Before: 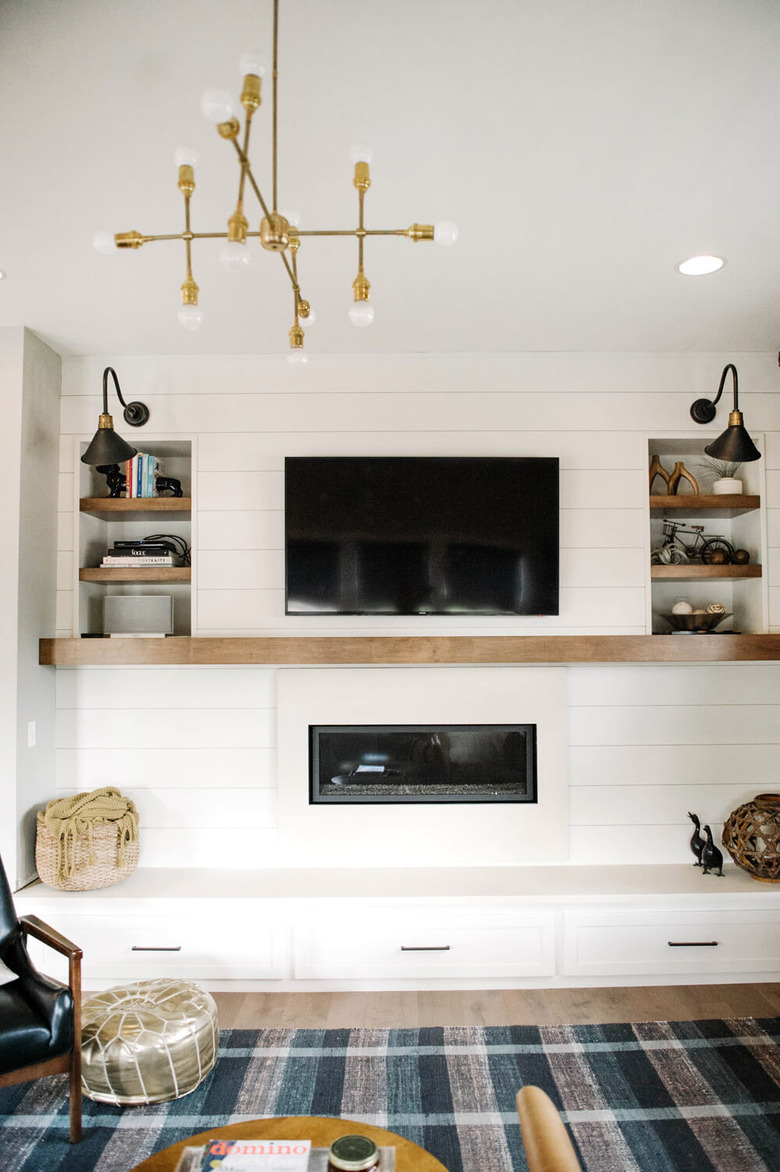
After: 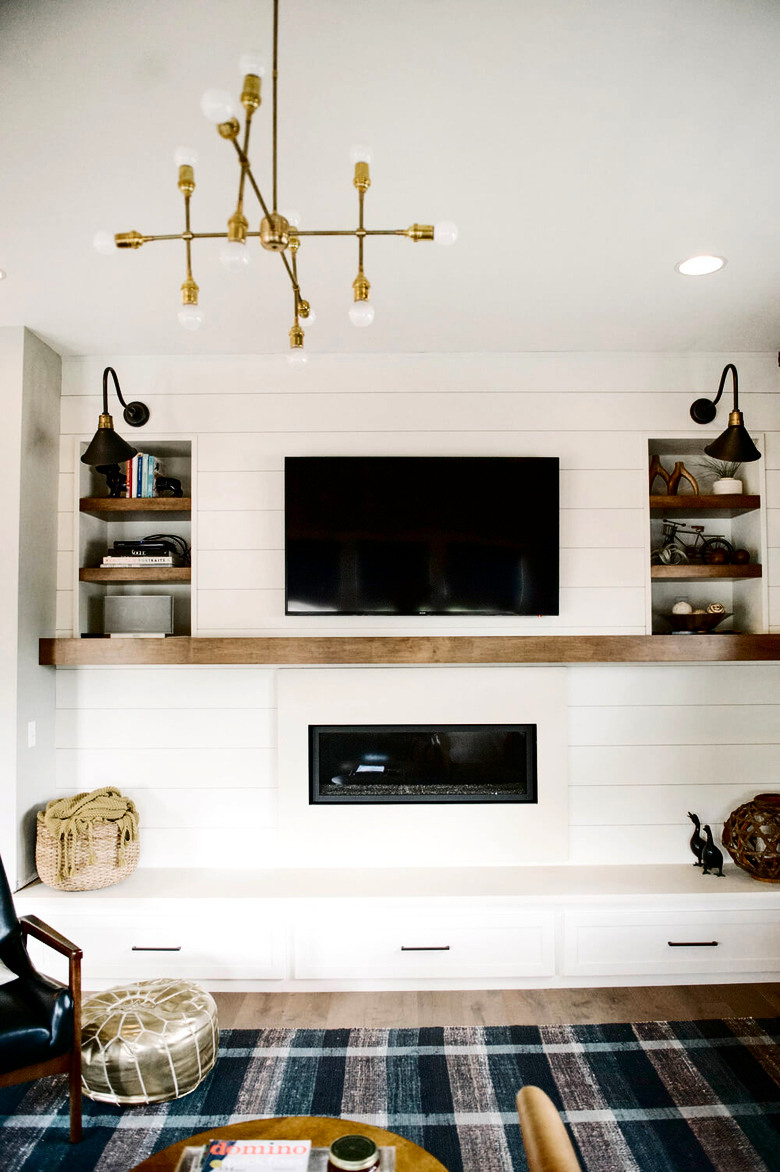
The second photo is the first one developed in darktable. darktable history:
contrast brightness saturation: contrast 0.243, brightness -0.225, saturation 0.146
